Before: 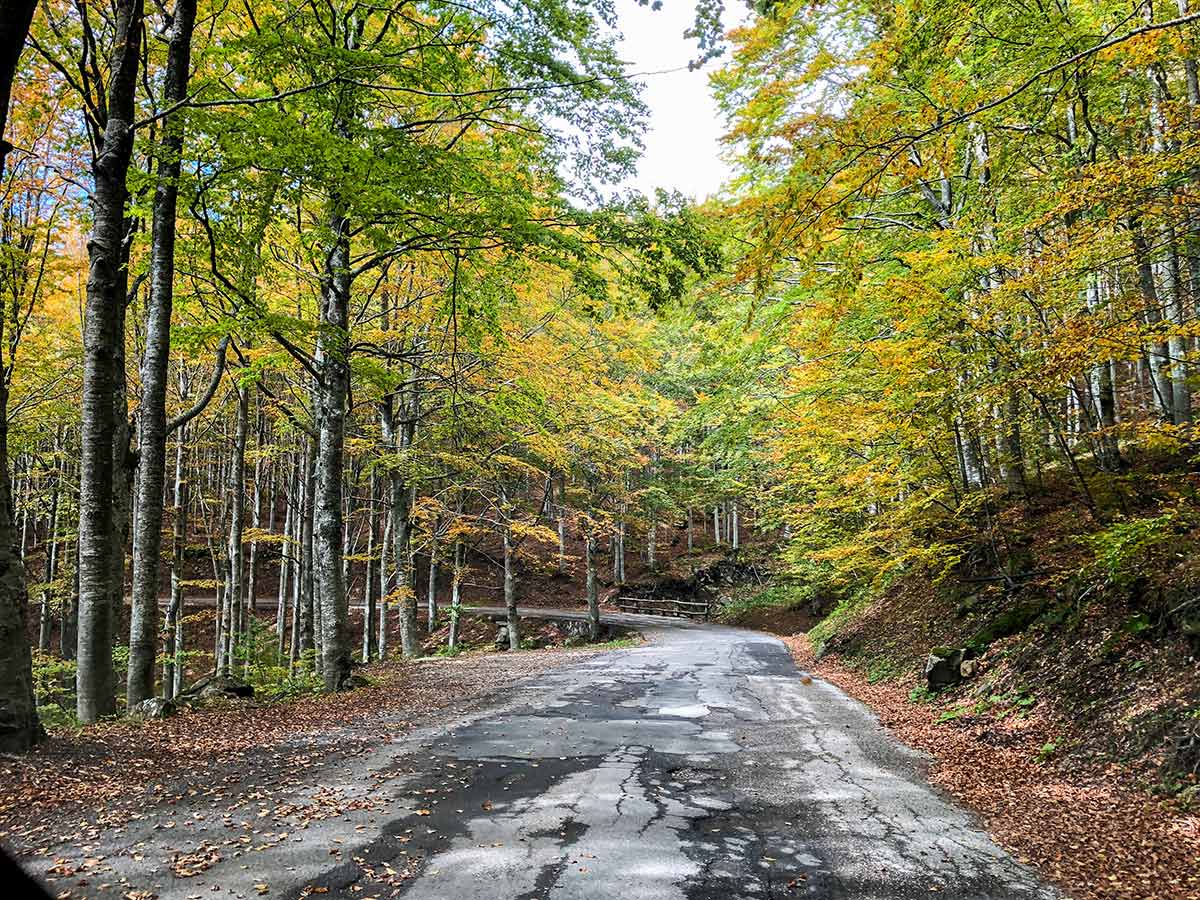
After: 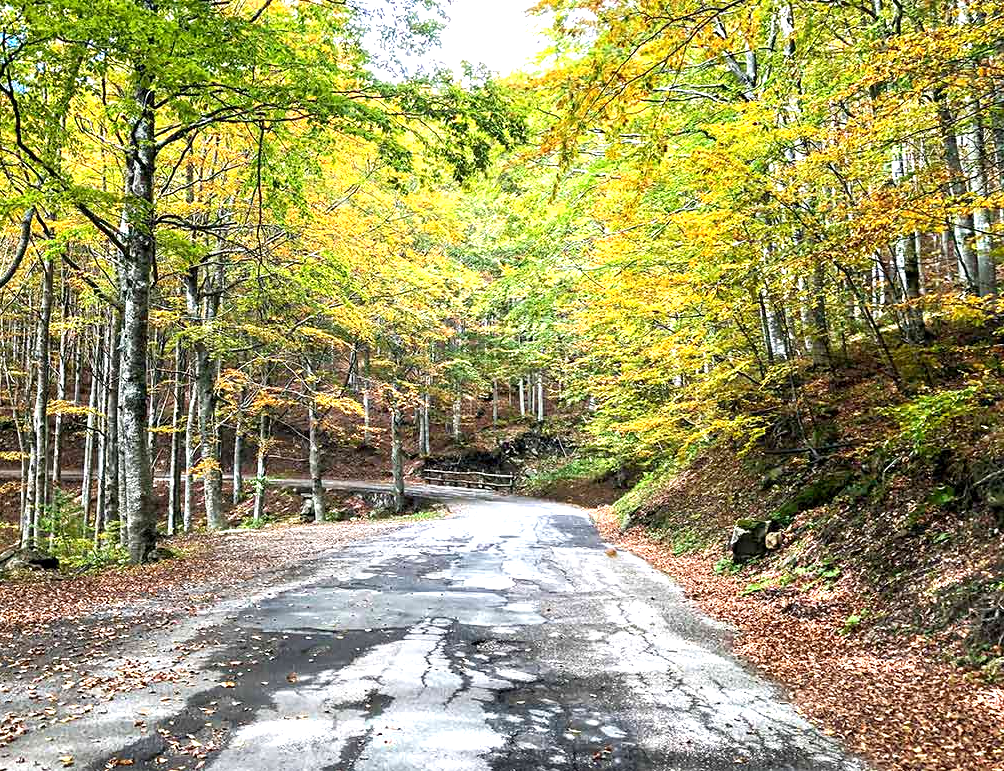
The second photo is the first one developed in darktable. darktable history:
crop: left 16.292%, top 14.28%
exposure: black level correction 0.001, exposure 1 EV, compensate highlight preservation false
